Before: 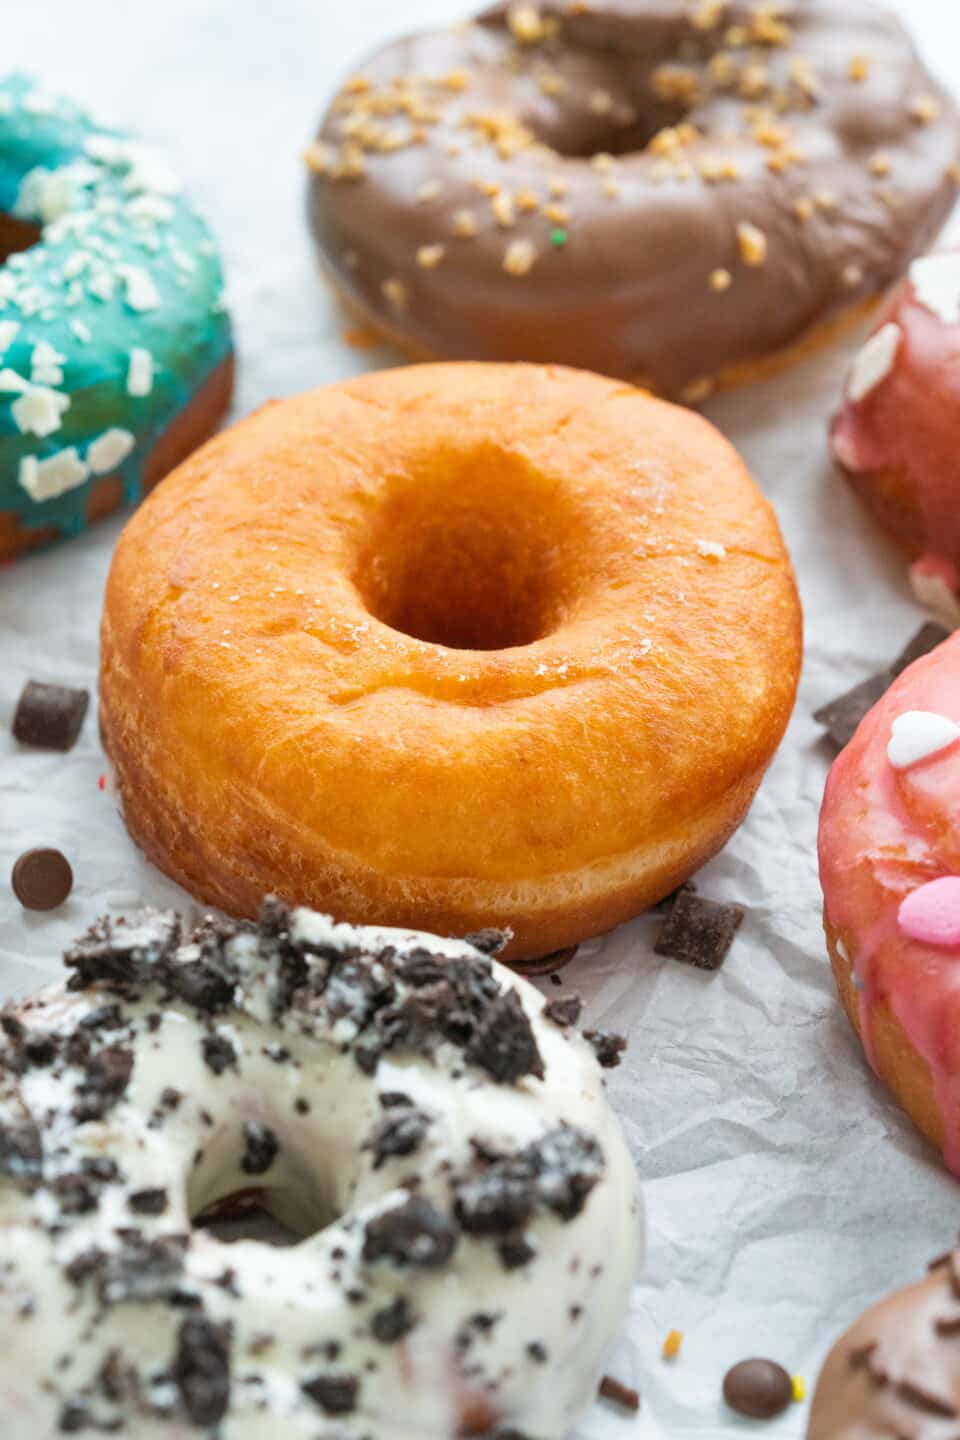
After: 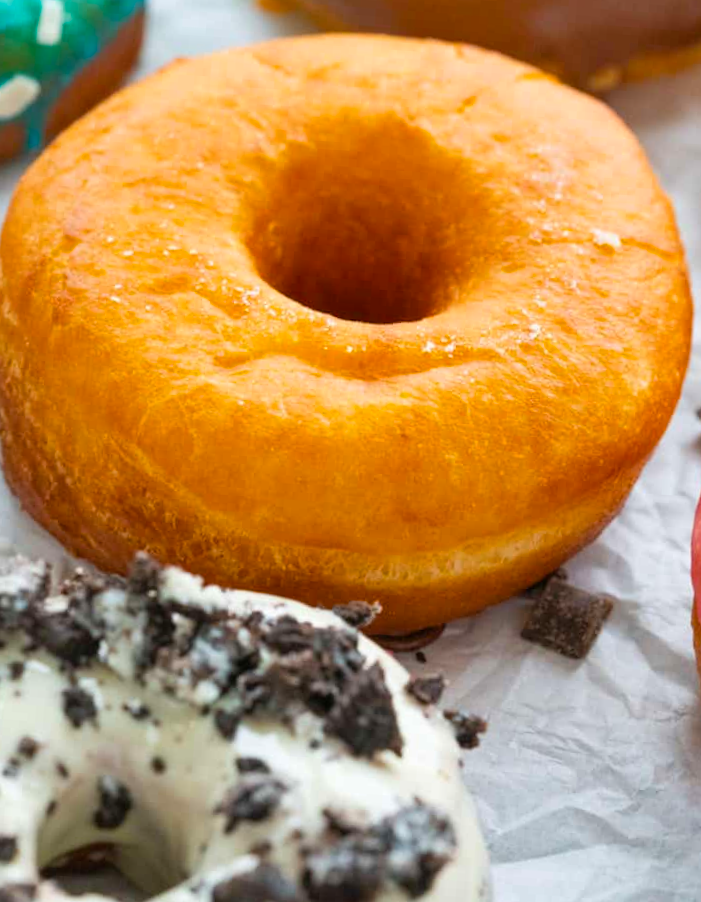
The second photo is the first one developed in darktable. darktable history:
color balance rgb: perceptual saturation grading › global saturation 20%, global vibrance 20%
rotate and perspective: rotation 0.8°, automatic cropping off
crop and rotate: angle -3.37°, left 9.79%, top 20.73%, right 12.42%, bottom 11.82%
